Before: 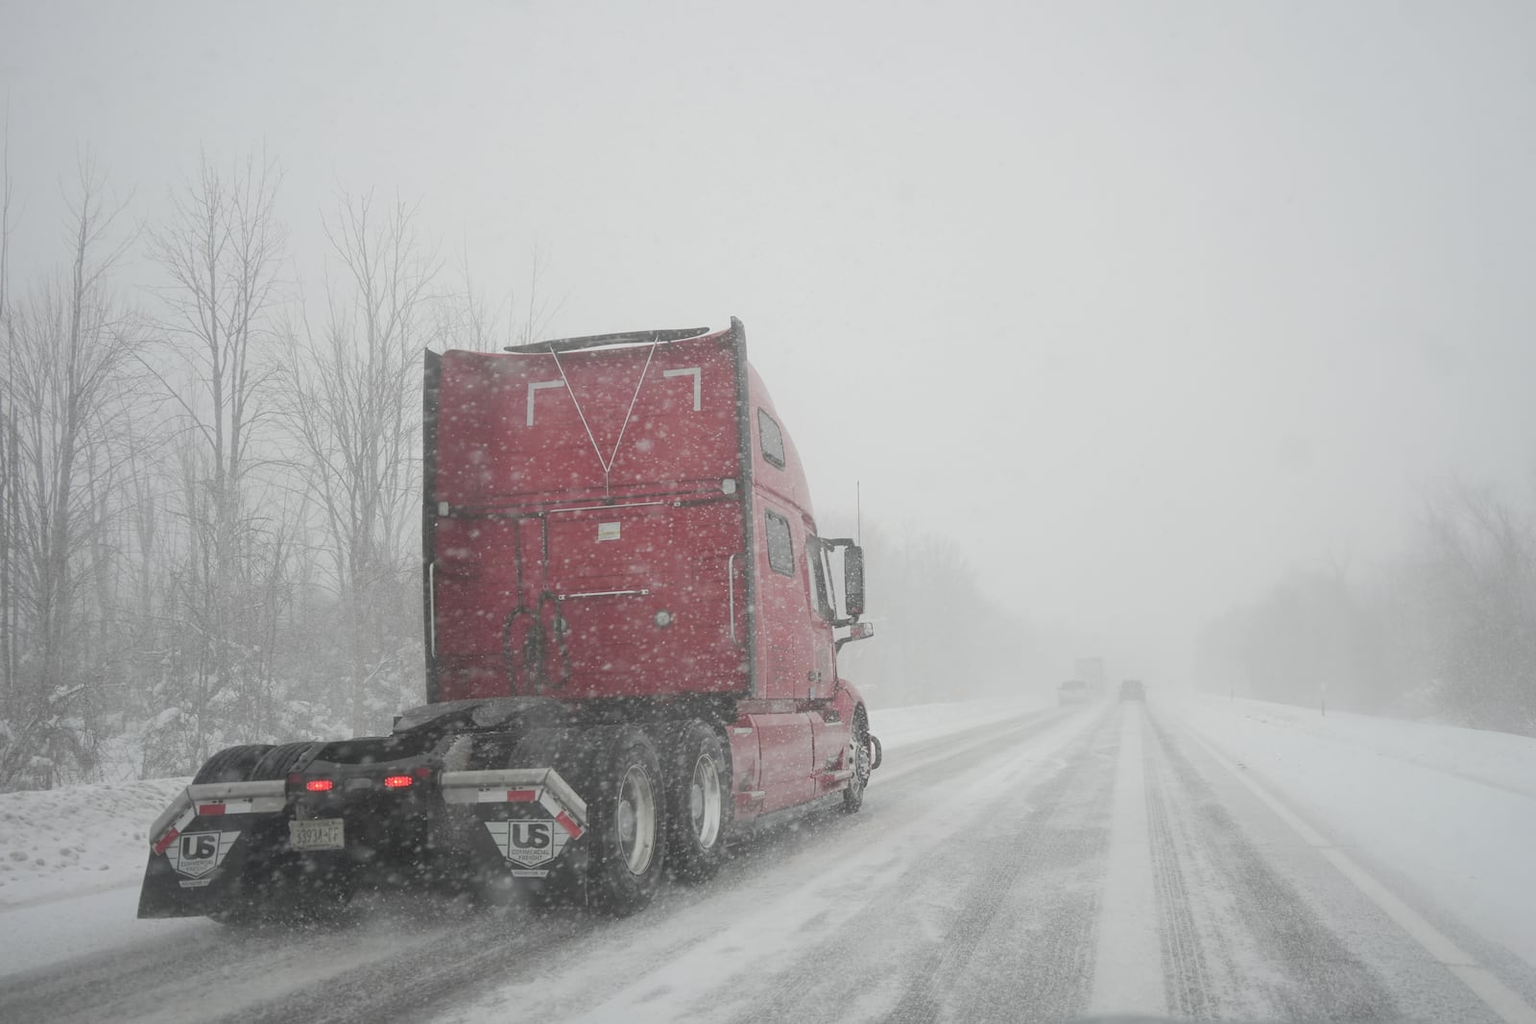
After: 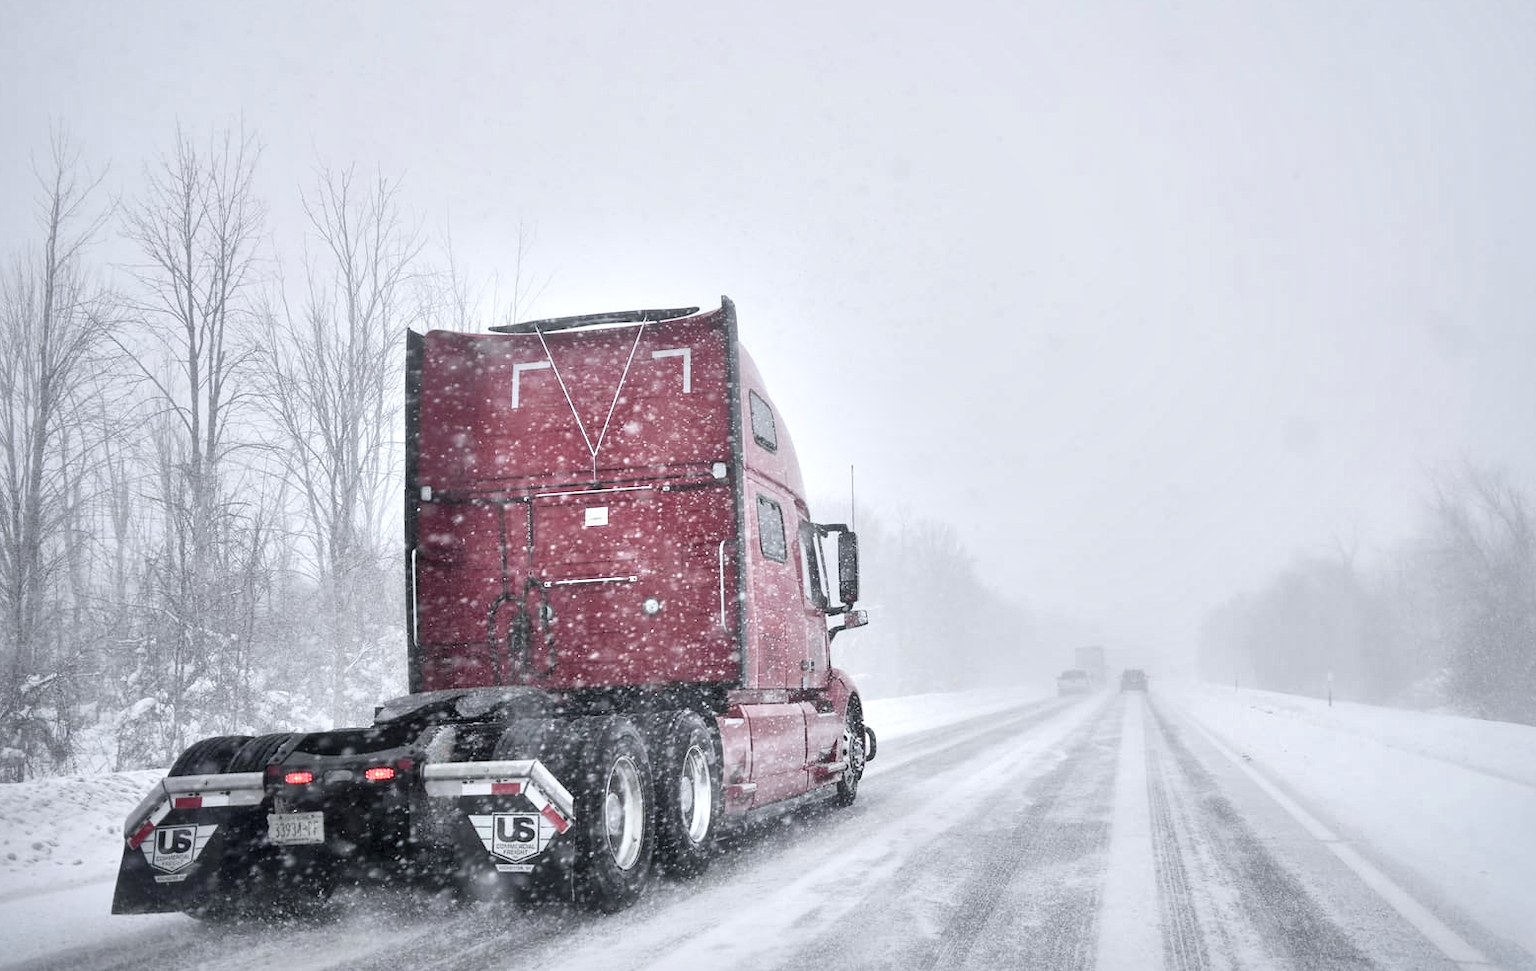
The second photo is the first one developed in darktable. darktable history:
tone curve: curves: ch0 [(0, 0) (0.004, 0.001) (0.133, 0.112) (0.325, 0.362) (0.832, 0.893) (1, 1)], preserve colors none
local contrast: mode bilateral grid, contrast 43, coarseness 68, detail 213%, midtone range 0.2
color calibration: illuminant as shot in camera, x 0.358, y 0.373, temperature 4628.91 K
contrast equalizer: octaves 7, y [[0.6 ×6], [0.55 ×6], [0 ×6], [0 ×6], [0 ×6]], mix 0.315
crop: left 1.919%, top 2.835%, right 0.719%, bottom 4.839%
